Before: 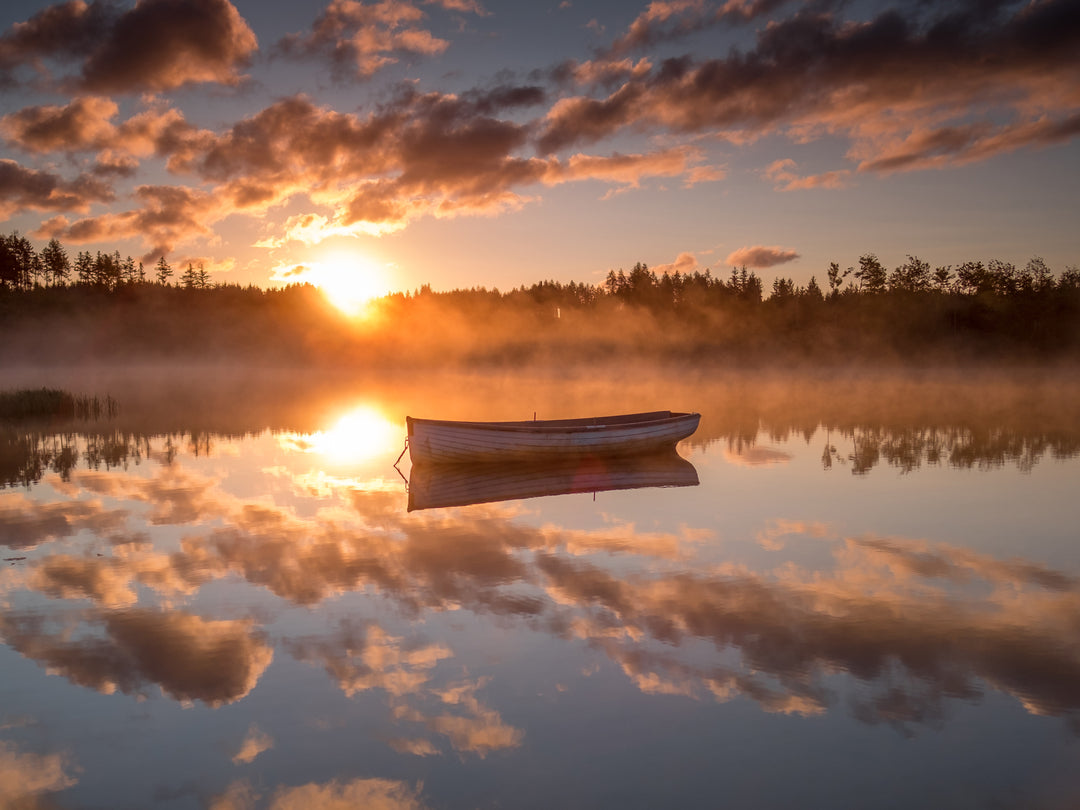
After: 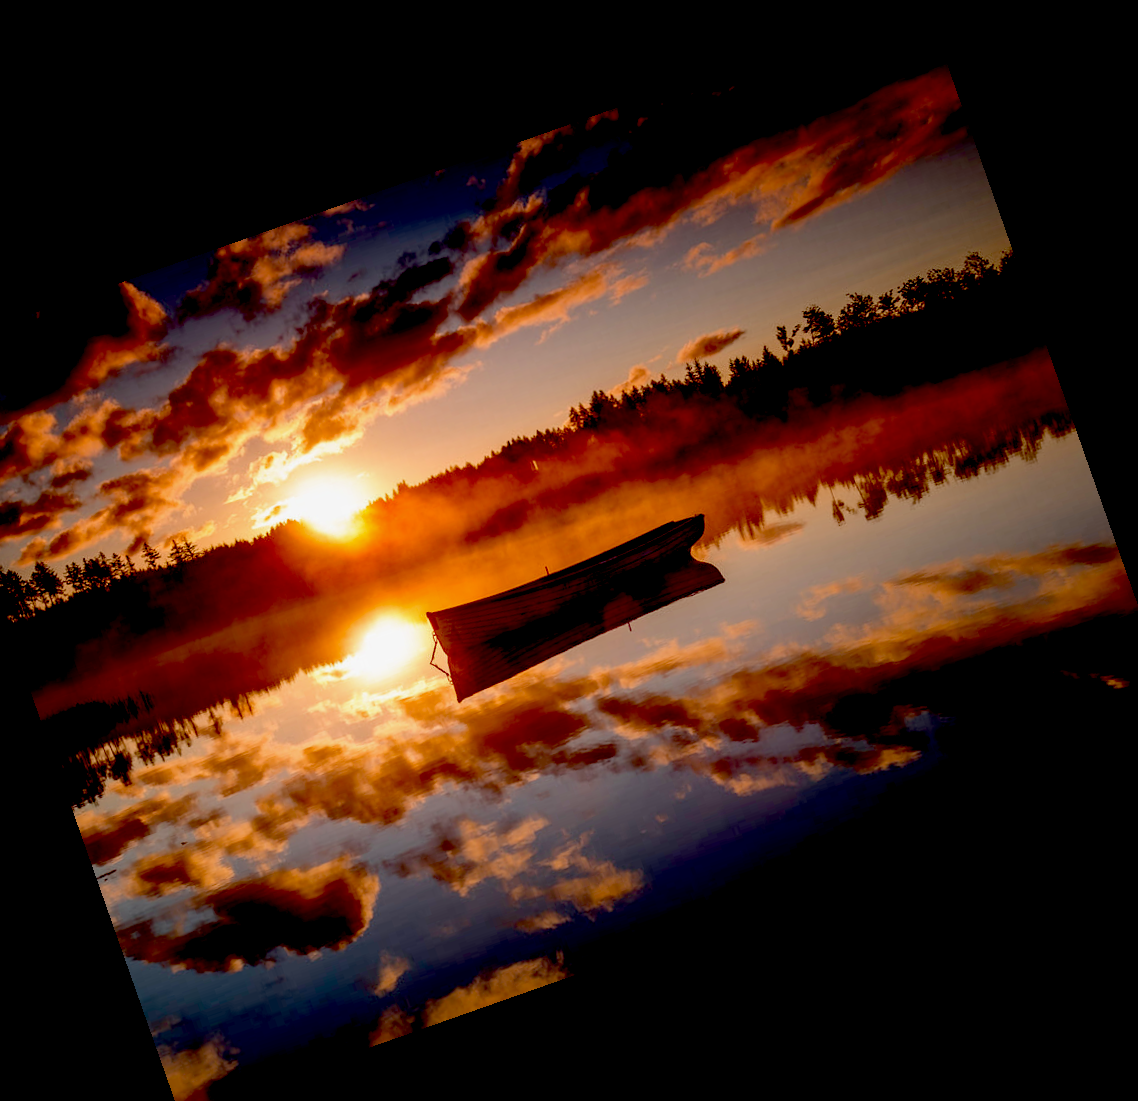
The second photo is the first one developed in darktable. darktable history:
rotate and perspective: rotation 0.192°, lens shift (horizontal) -0.015, crop left 0.005, crop right 0.996, crop top 0.006, crop bottom 0.99
exposure: black level correction 0.1, exposure -0.092 EV, compensate highlight preservation false
crop and rotate: angle 19.43°, left 6.812%, right 4.125%, bottom 1.087%
